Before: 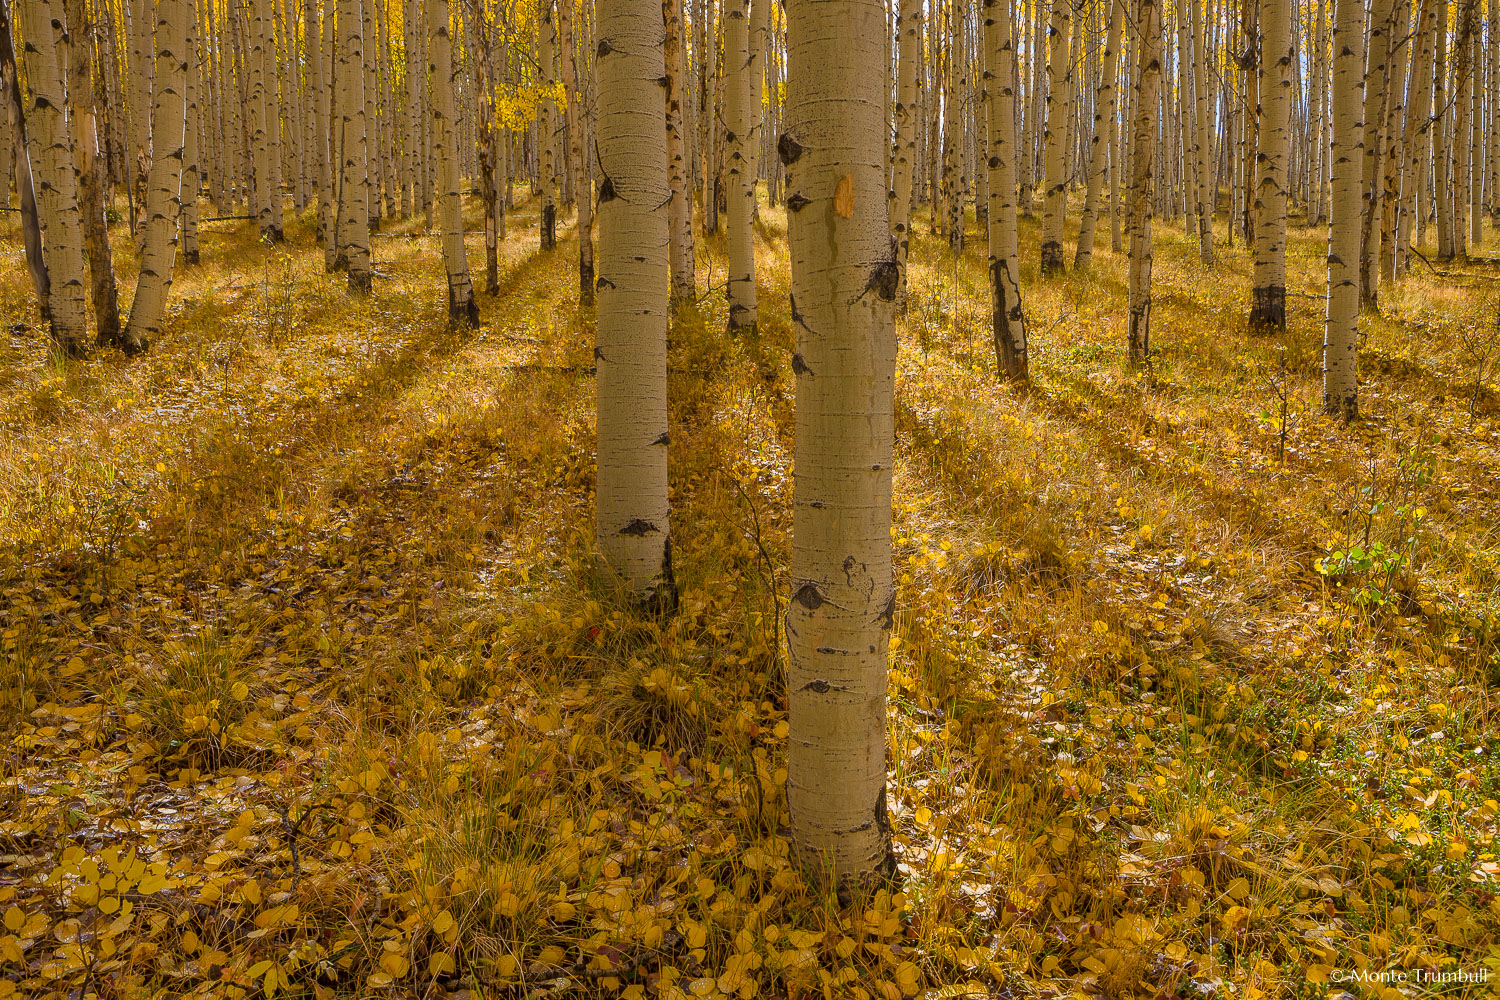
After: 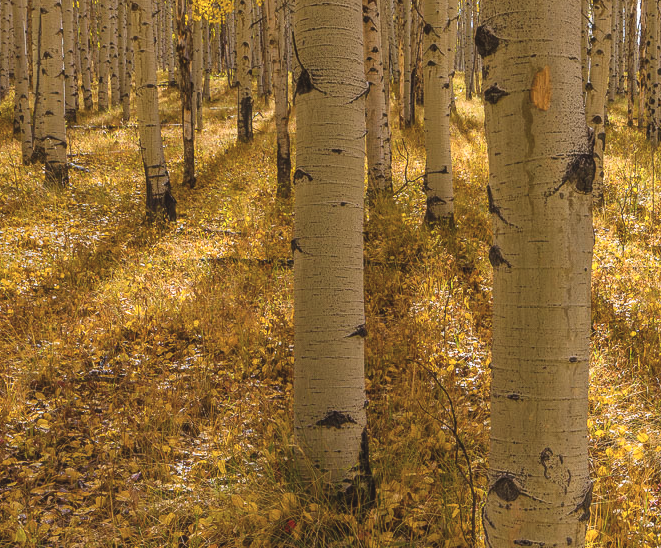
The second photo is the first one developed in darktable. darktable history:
crop: left 20.248%, top 10.86%, right 35.675%, bottom 34.321%
exposure: black level correction -0.015, compensate highlight preservation false
local contrast: detail 130%
